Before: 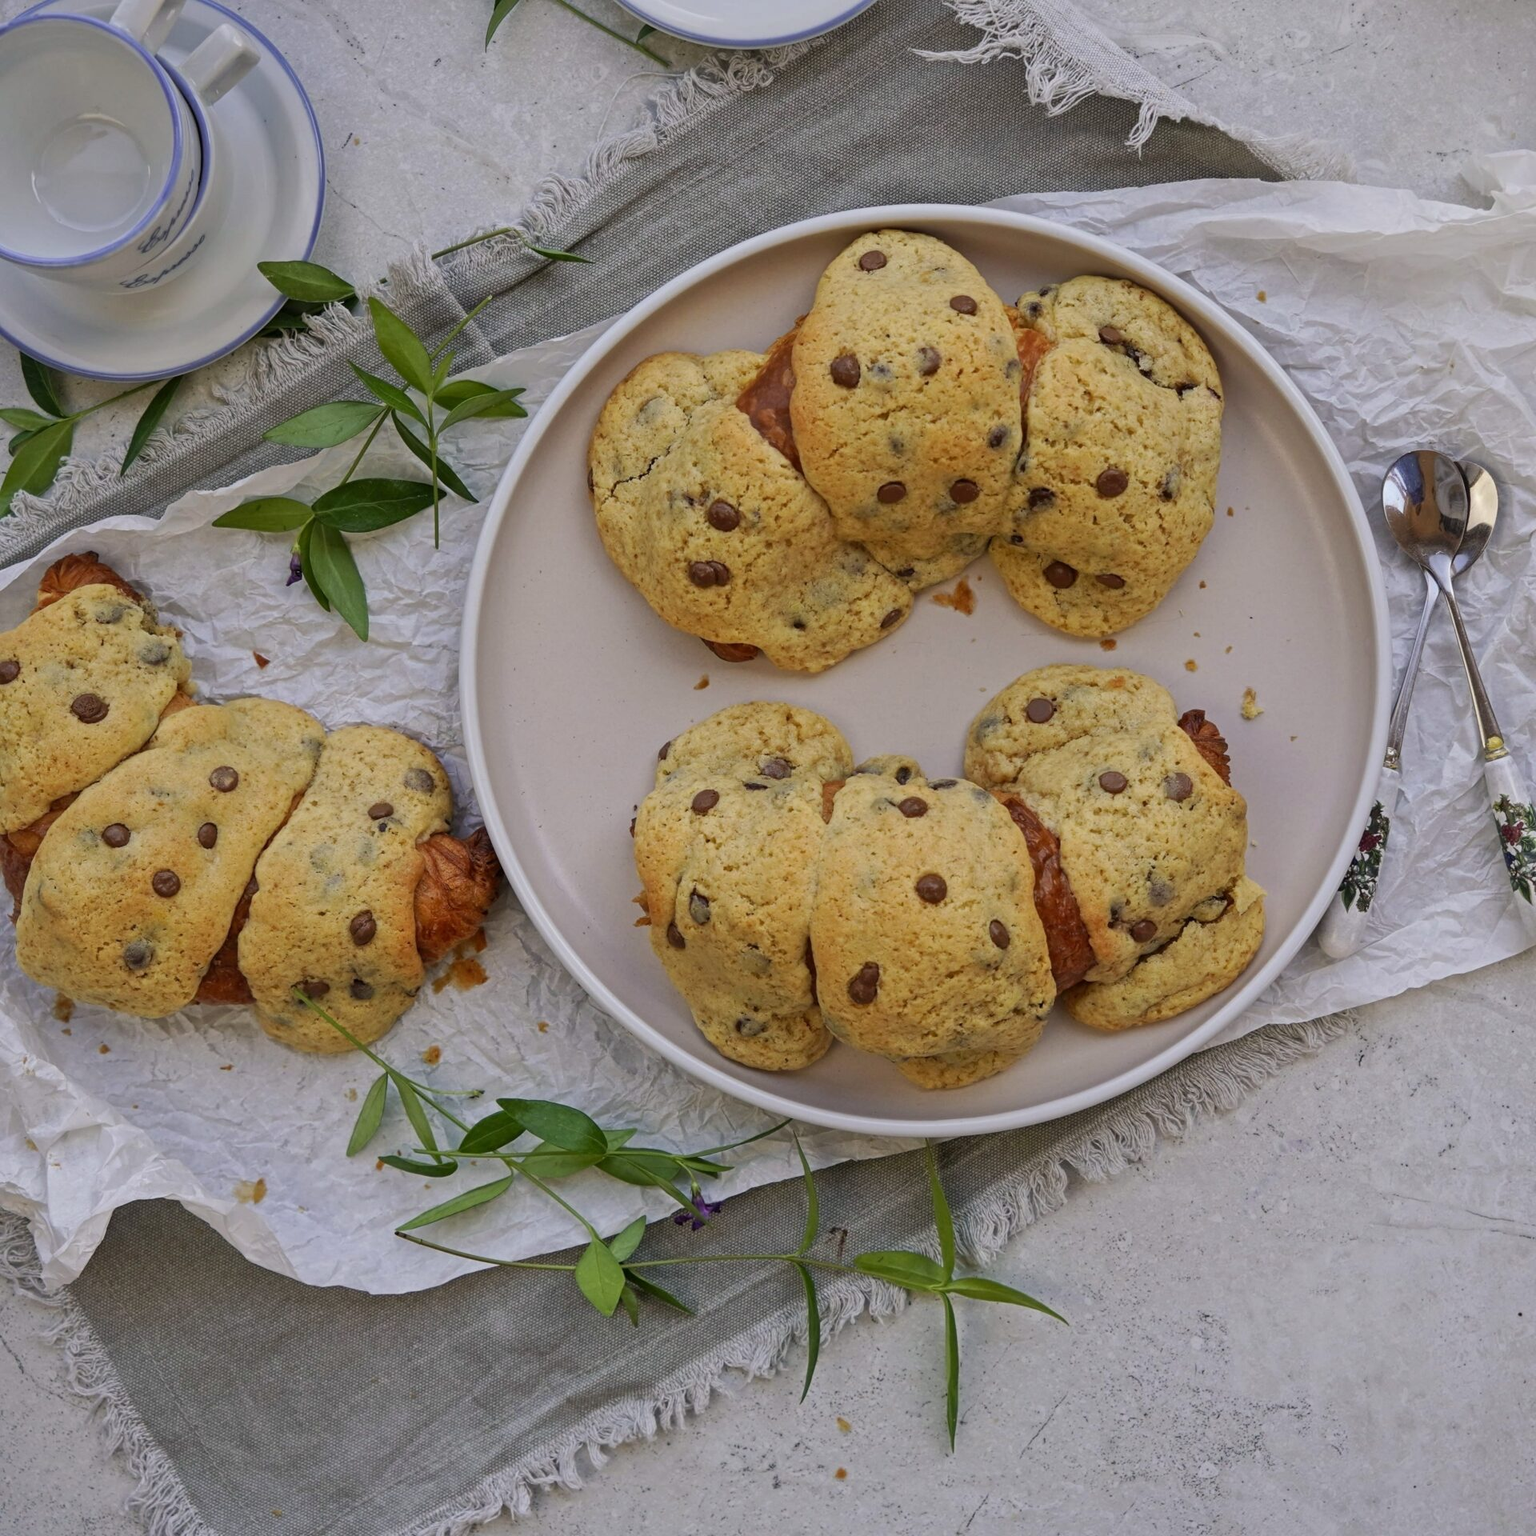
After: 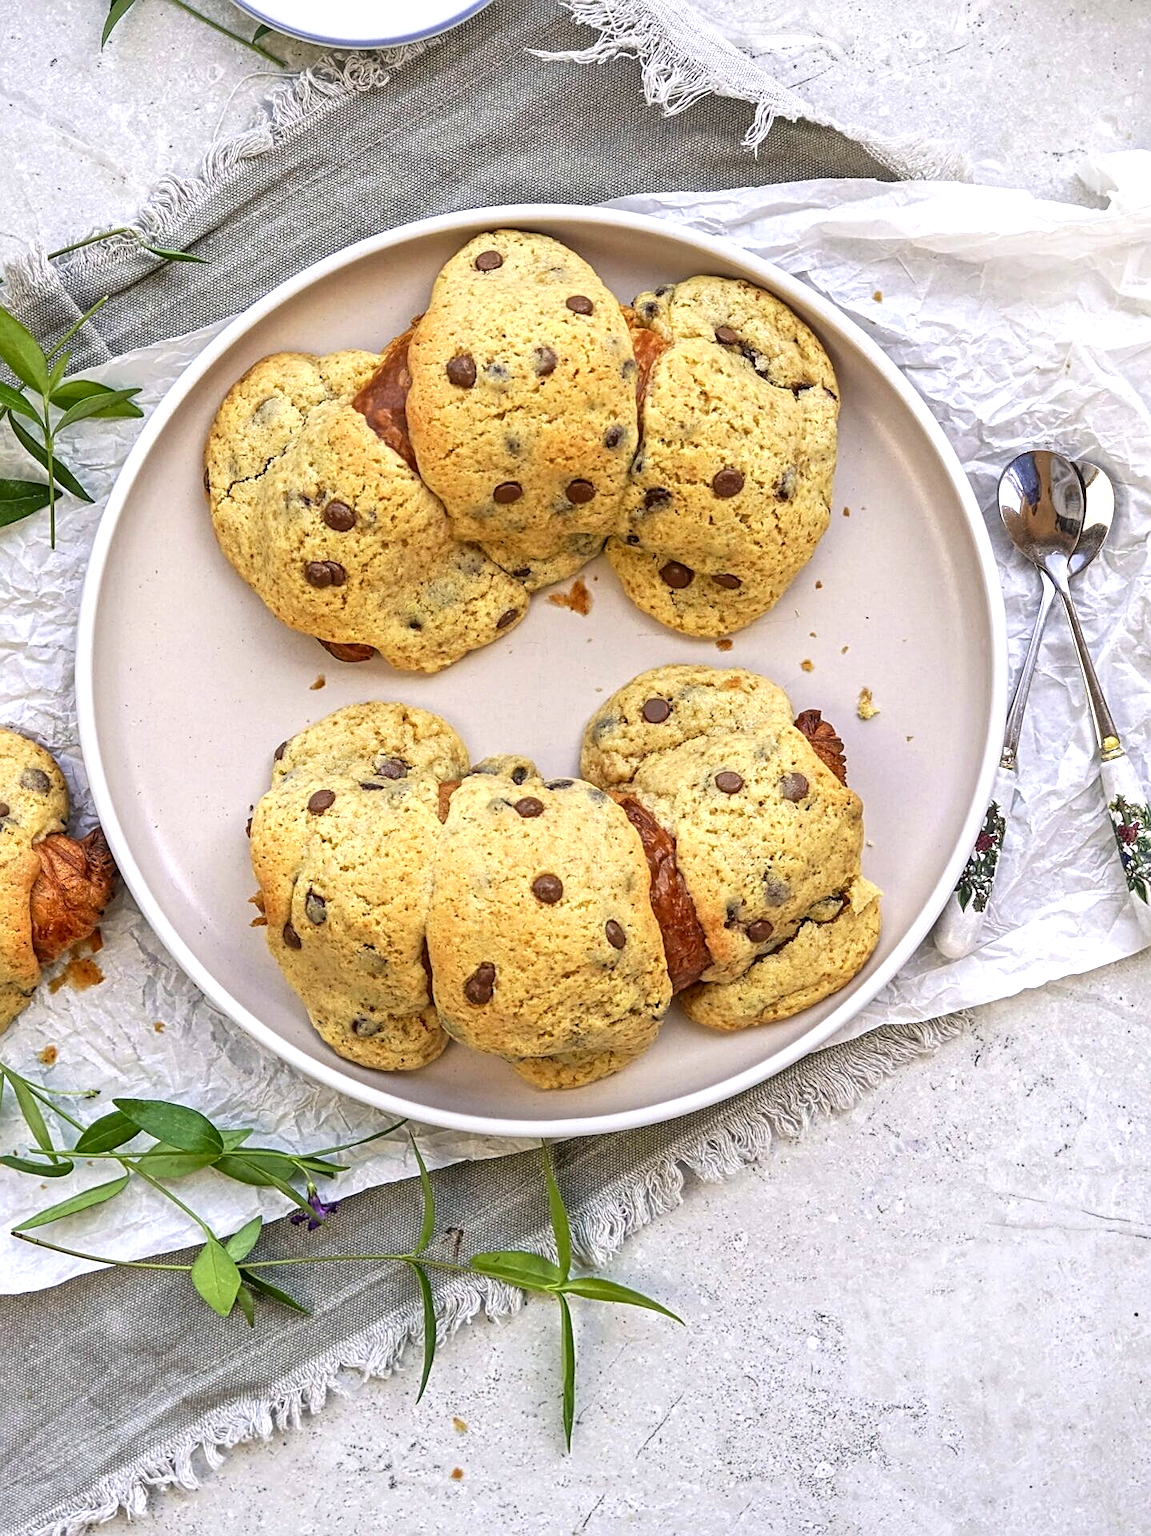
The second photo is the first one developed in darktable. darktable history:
exposure: black level correction 0, exposure 1.125 EV, compensate highlight preservation false
local contrast: detail 130%
crop and rotate: left 25.021%
sharpen: on, module defaults
